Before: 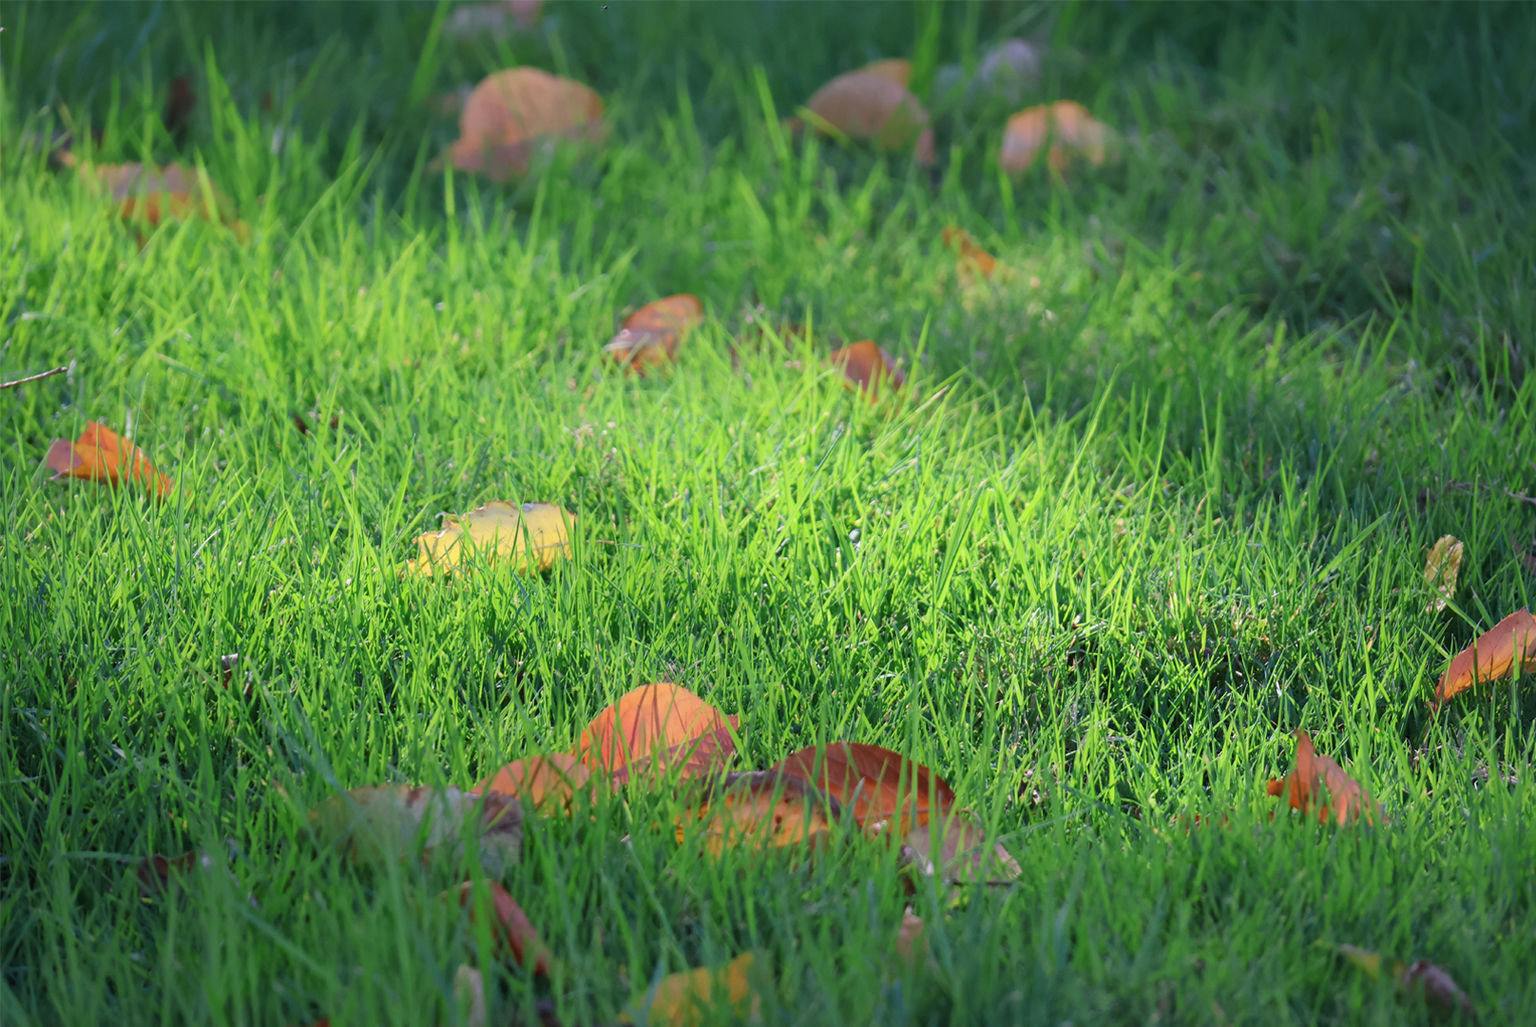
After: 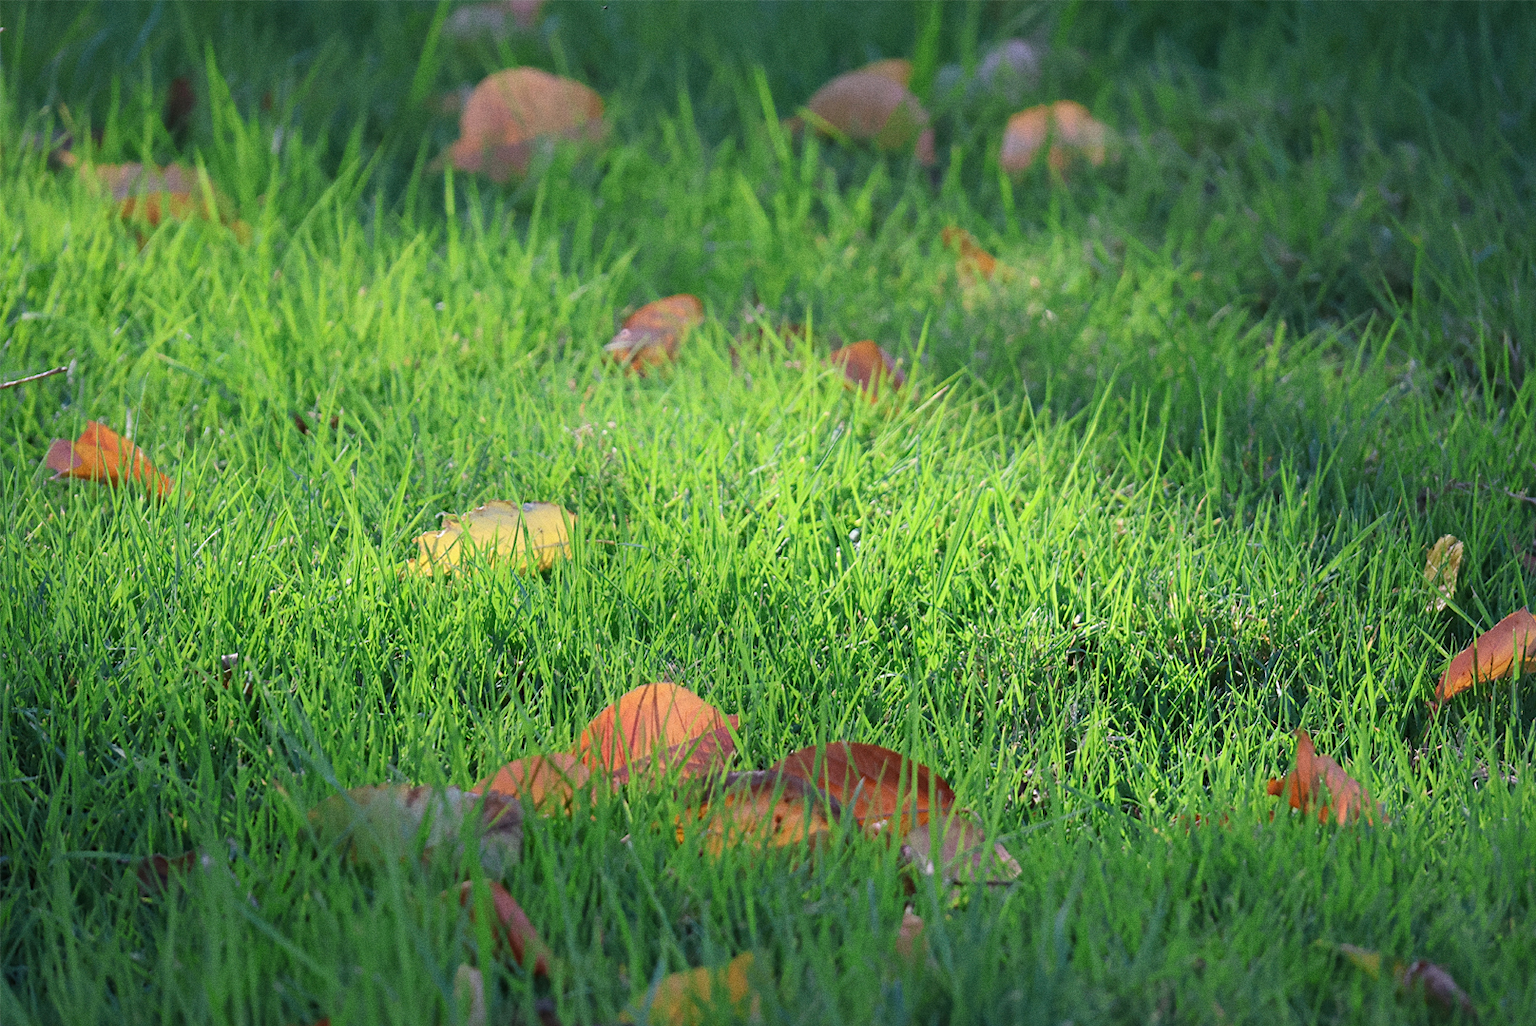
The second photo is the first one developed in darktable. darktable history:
grain: coarseness 0.09 ISO
sharpen: amount 0.2
